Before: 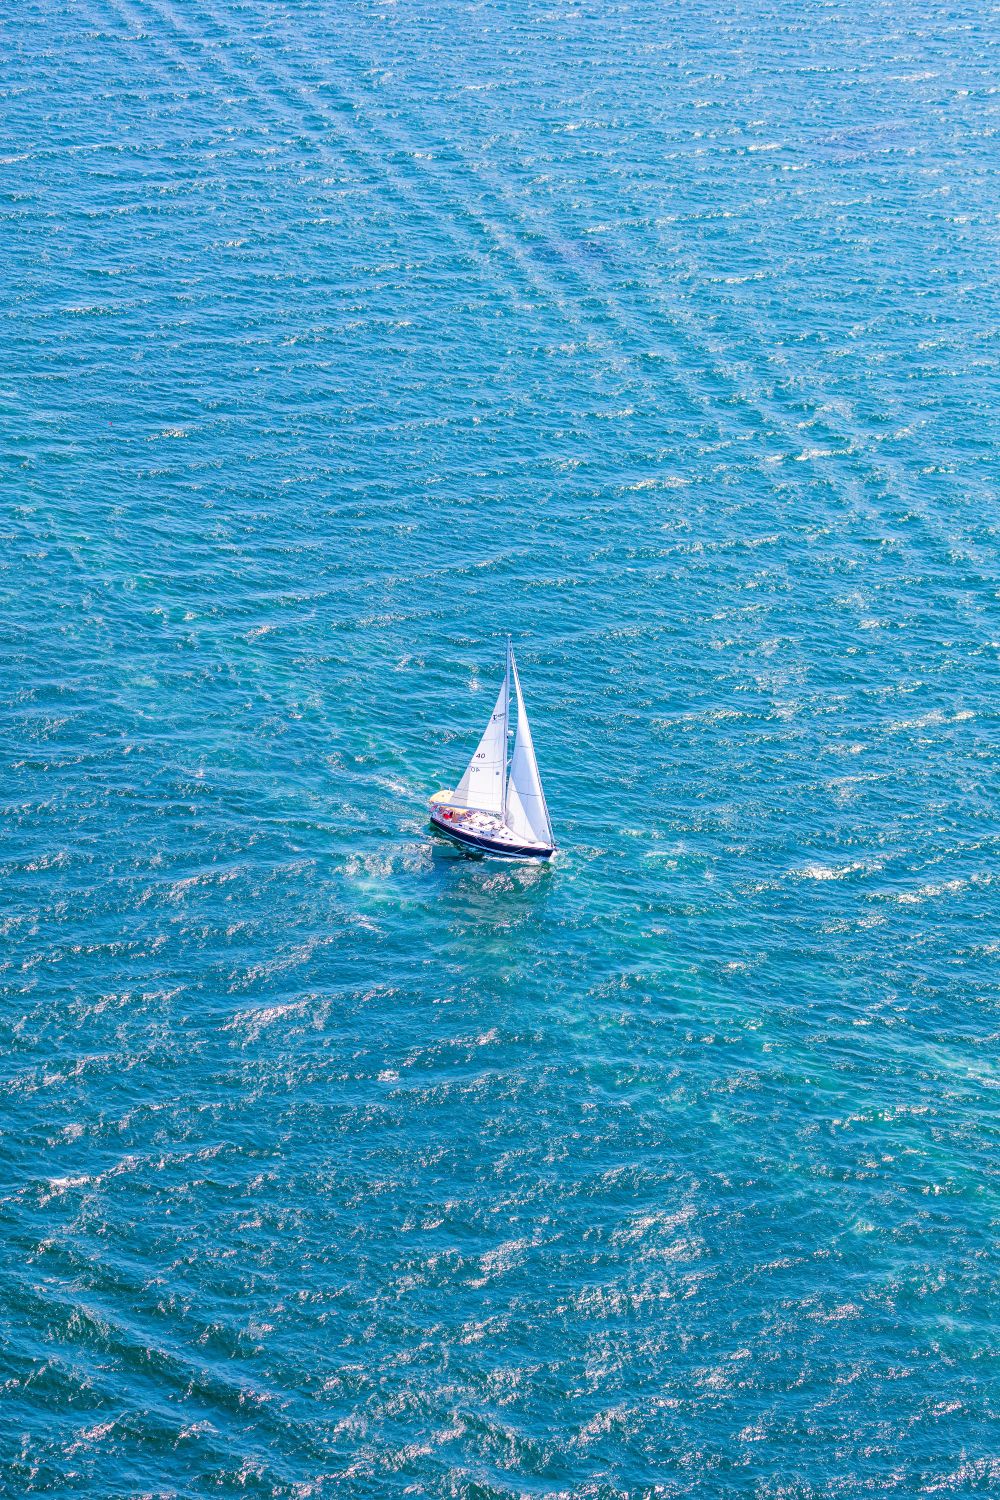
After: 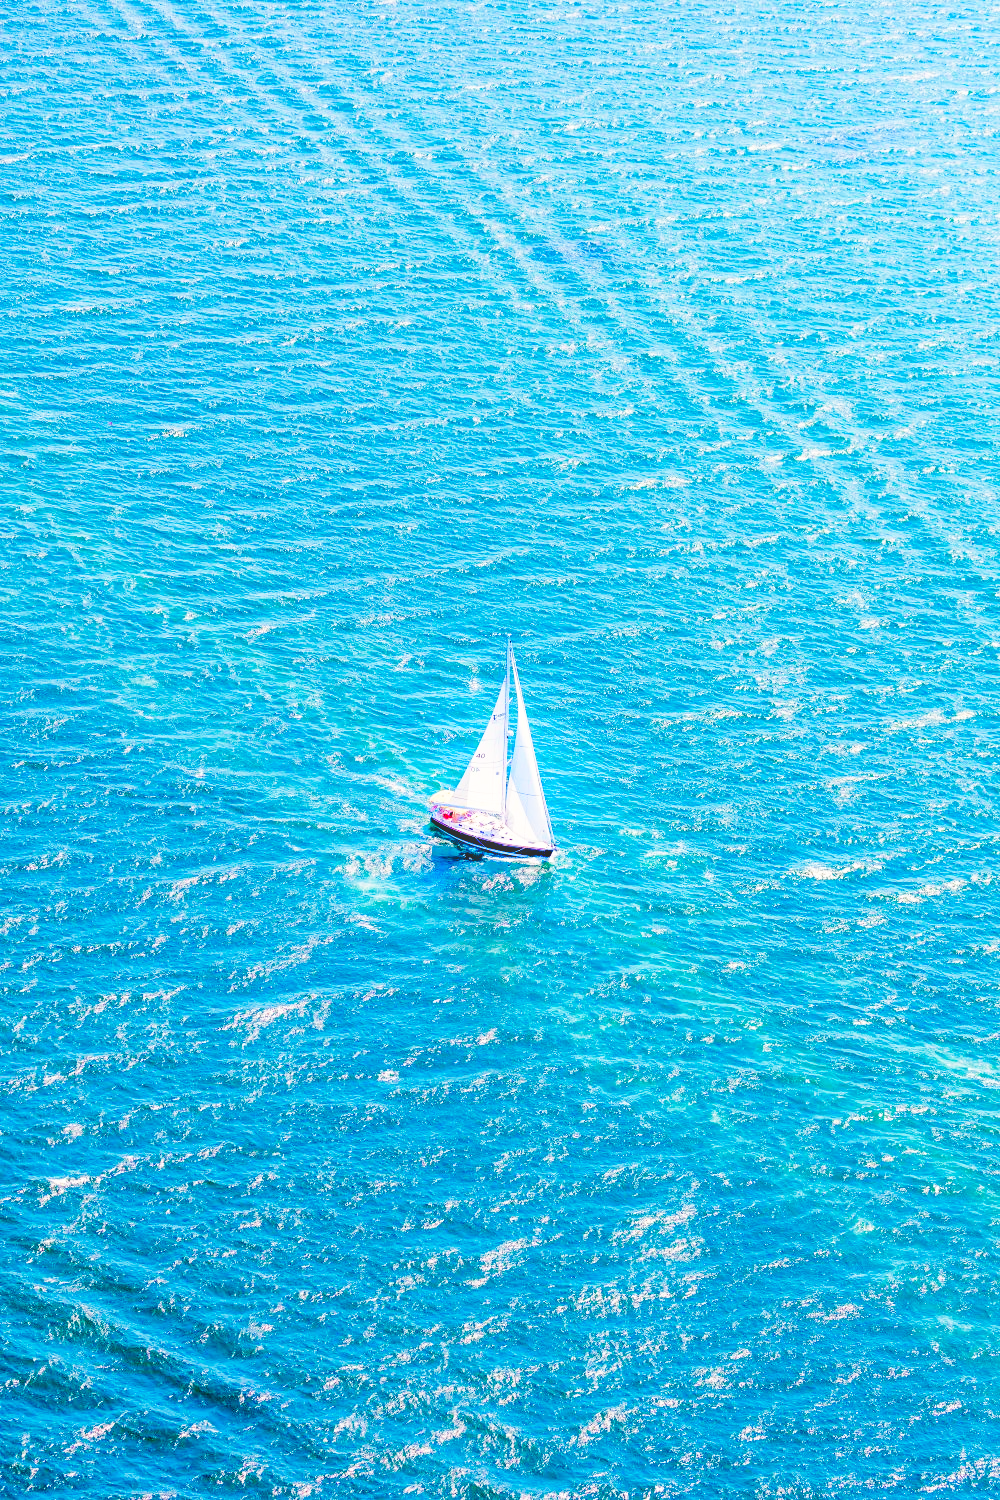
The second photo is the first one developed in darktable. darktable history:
bloom: size 15%, threshold 97%, strength 7%
color balance rgb: shadows lift › chroma 3%, shadows lift › hue 280.8°, power › hue 330°, highlights gain › chroma 3%, highlights gain › hue 75.6°, global offset › luminance -1%, perceptual saturation grading › global saturation 20%, perceptual saturation grading › highlights -25%, perceptual saturation grading › shadows 50%, global vibrance 20%
base curve: curves: ch0 [(0, 0) (0.028, 0.03) (0.121, 0.232) (0.46, 0.748) (0.859, 0.968) (1, 1)], preserve colors none
